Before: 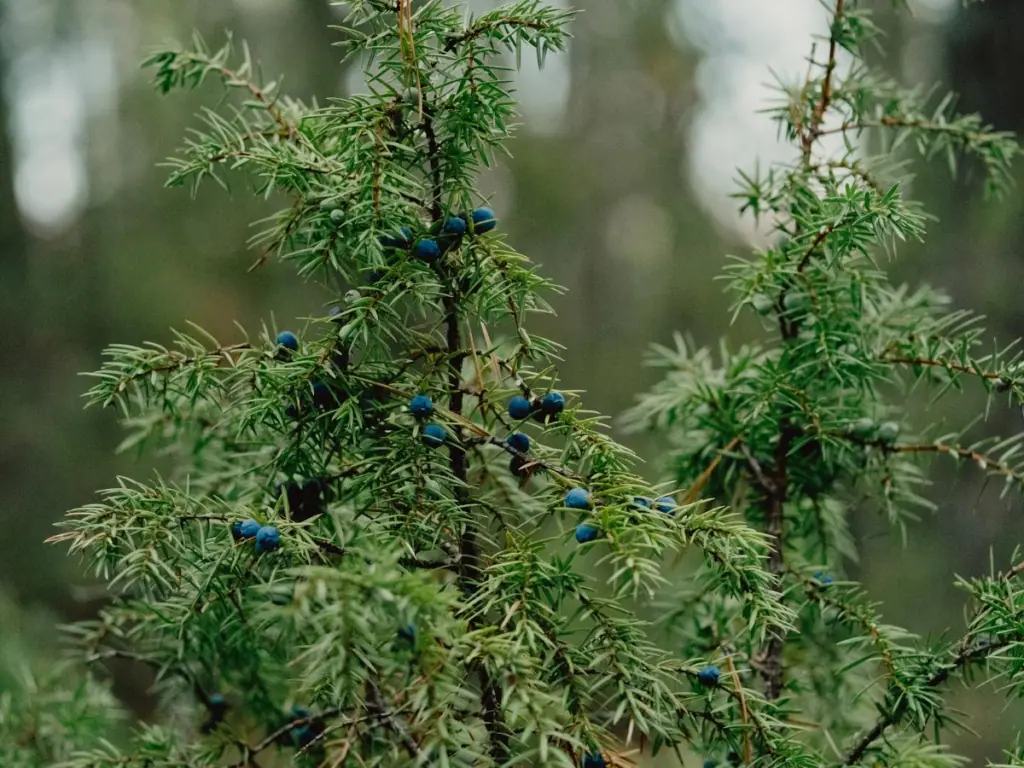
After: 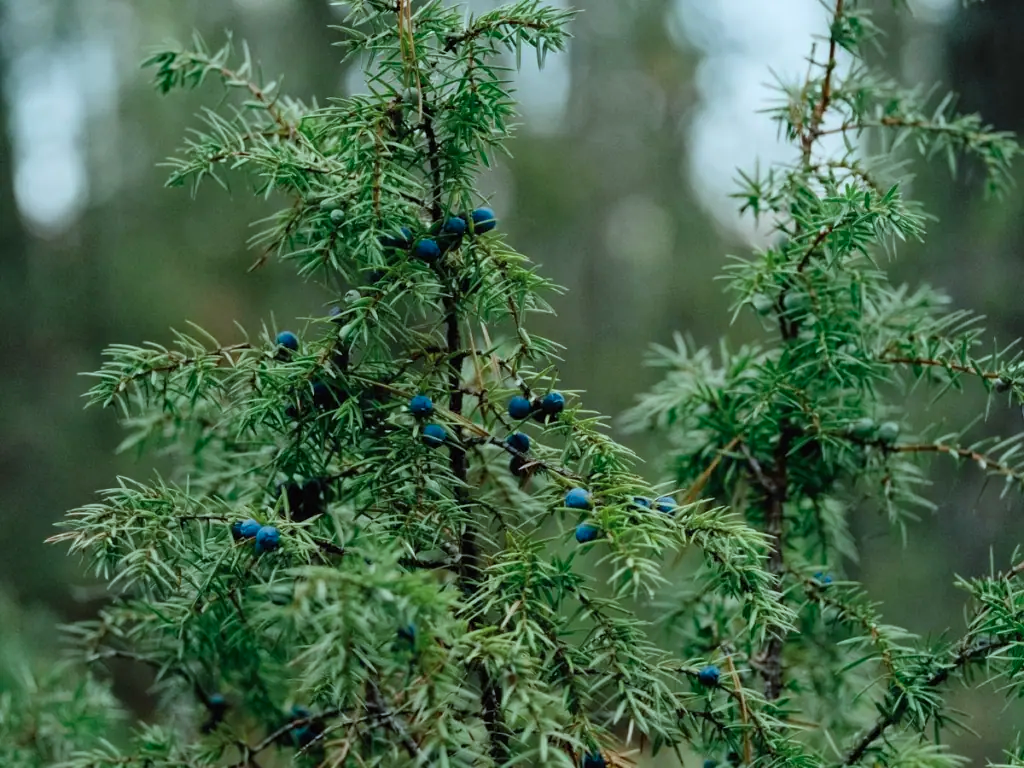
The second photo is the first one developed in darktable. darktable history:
levels: levels [0.016, 0.484, 0.953]
color calibration: illuminant F (fluorescent), F source F9 (Cool White Deluxe 4150 K) – high CRI, x 0.374, y 0.373, temperature 4157.56 K
